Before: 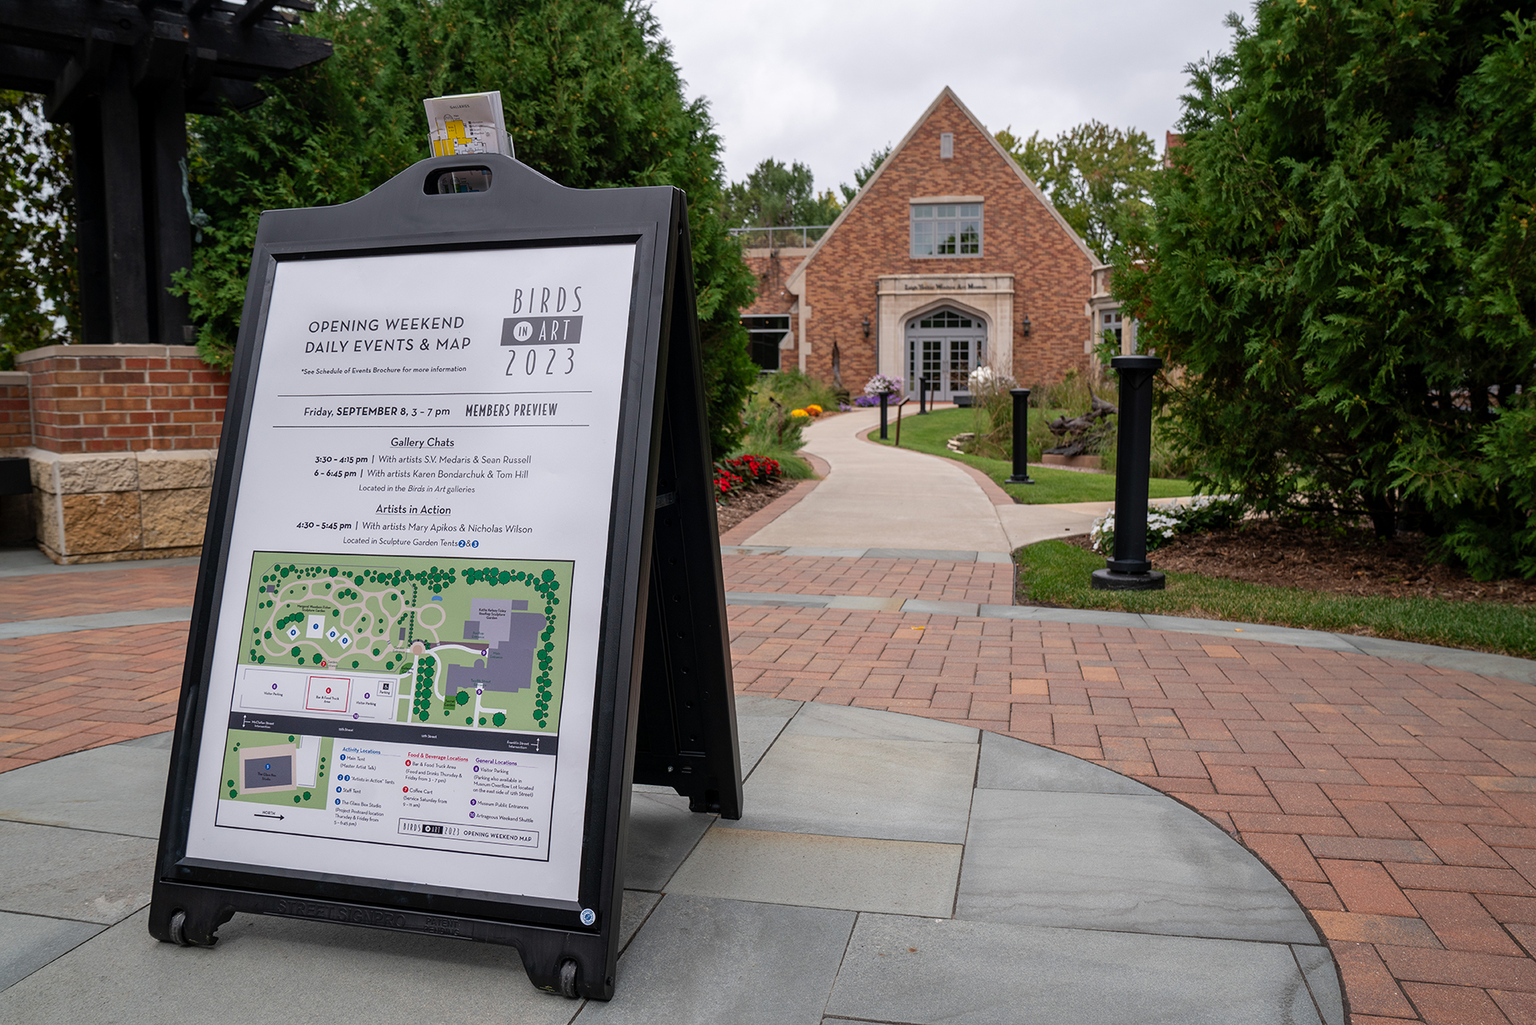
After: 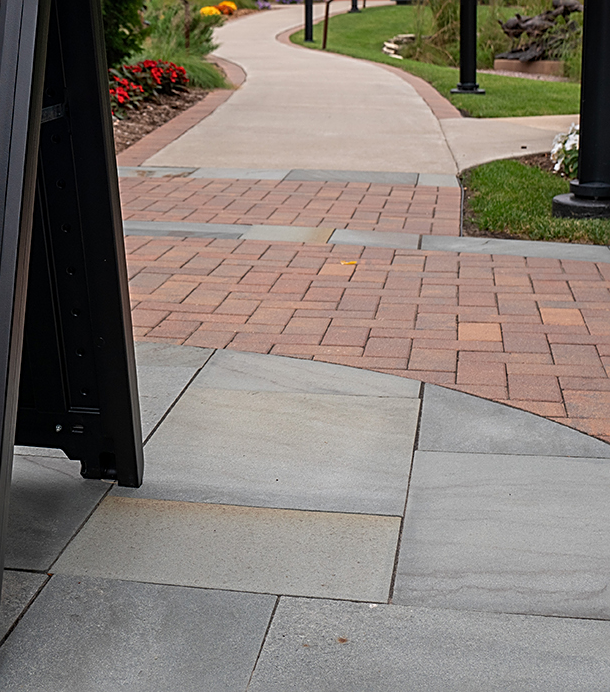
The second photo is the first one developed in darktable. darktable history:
crop: left 40.422%, top 39.404%, right 25.668%, bottom 2.966%
sharpen: on, module defaults
